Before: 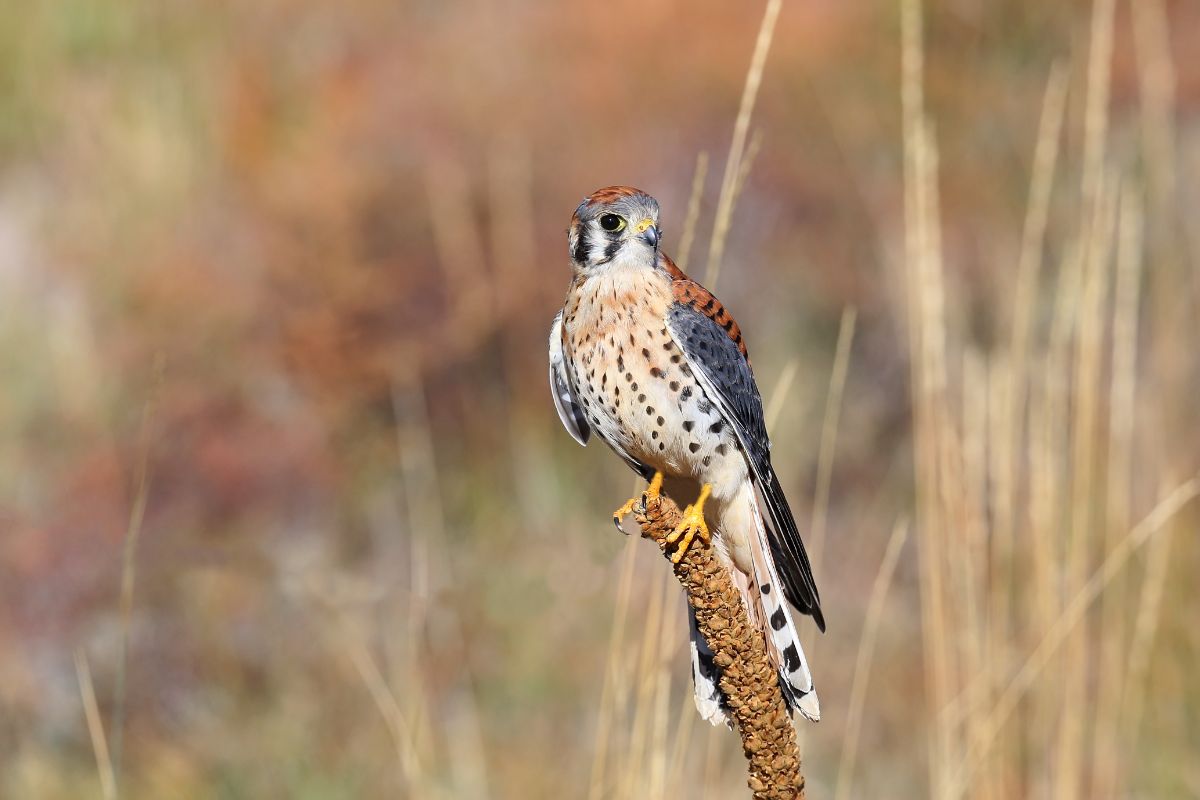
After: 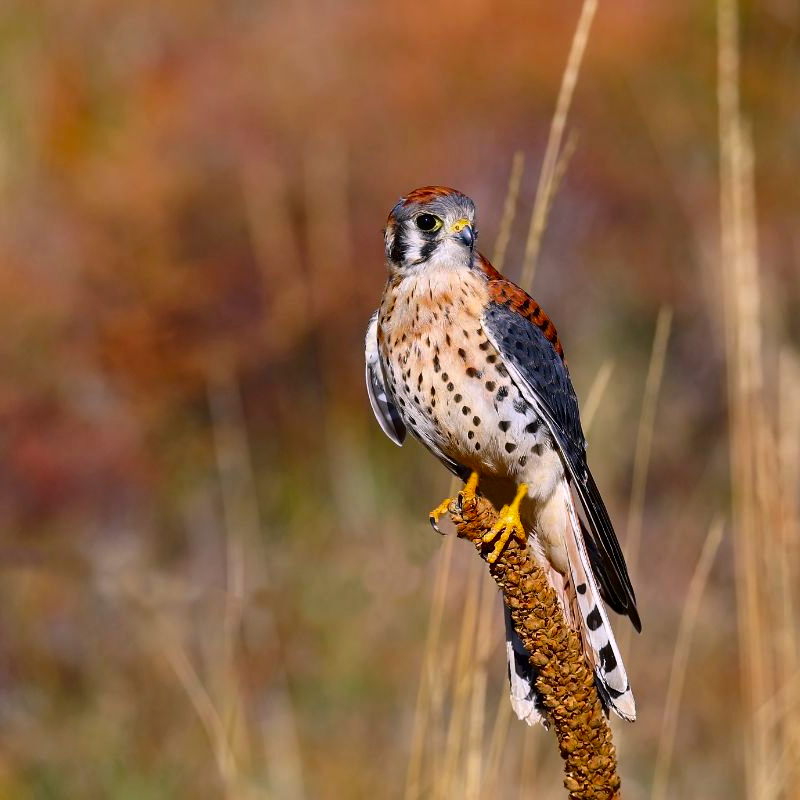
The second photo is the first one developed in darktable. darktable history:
crop and rotate: left 15.365%, right 17.952%
color balance rgb: highlights gain › chroma 1.468%, highlights gain › hue 308.29°, perceptual saturation grading › global saturation 25.385%
contrast brightness saturation: brightness -0.22, saturation 0.081
